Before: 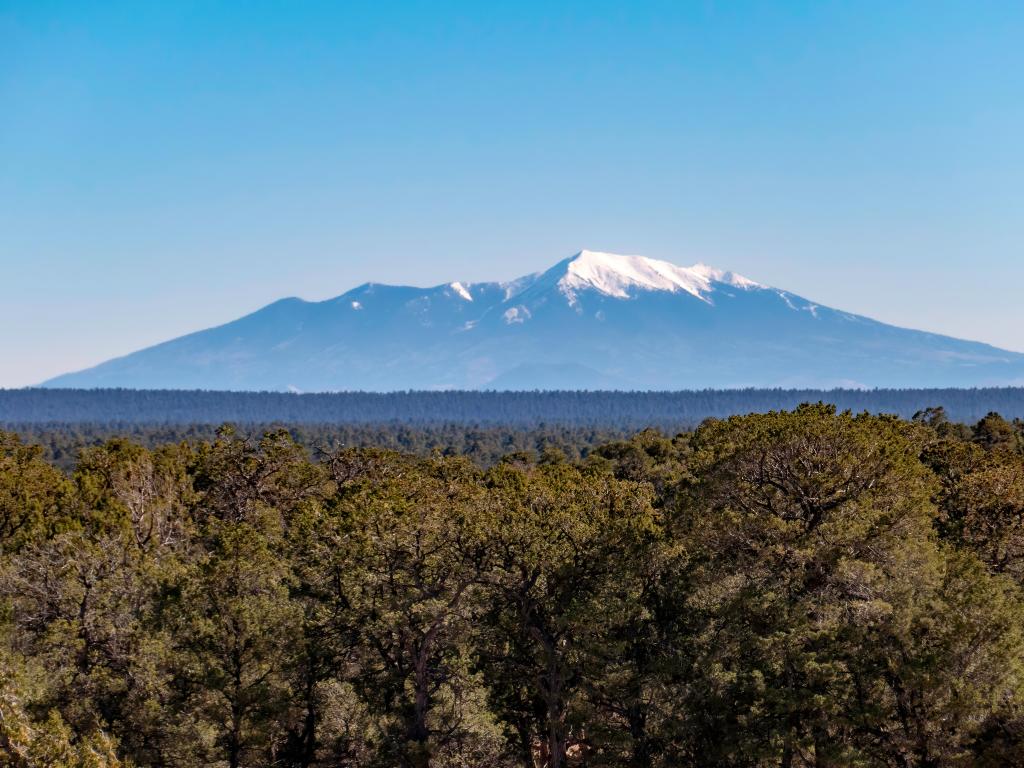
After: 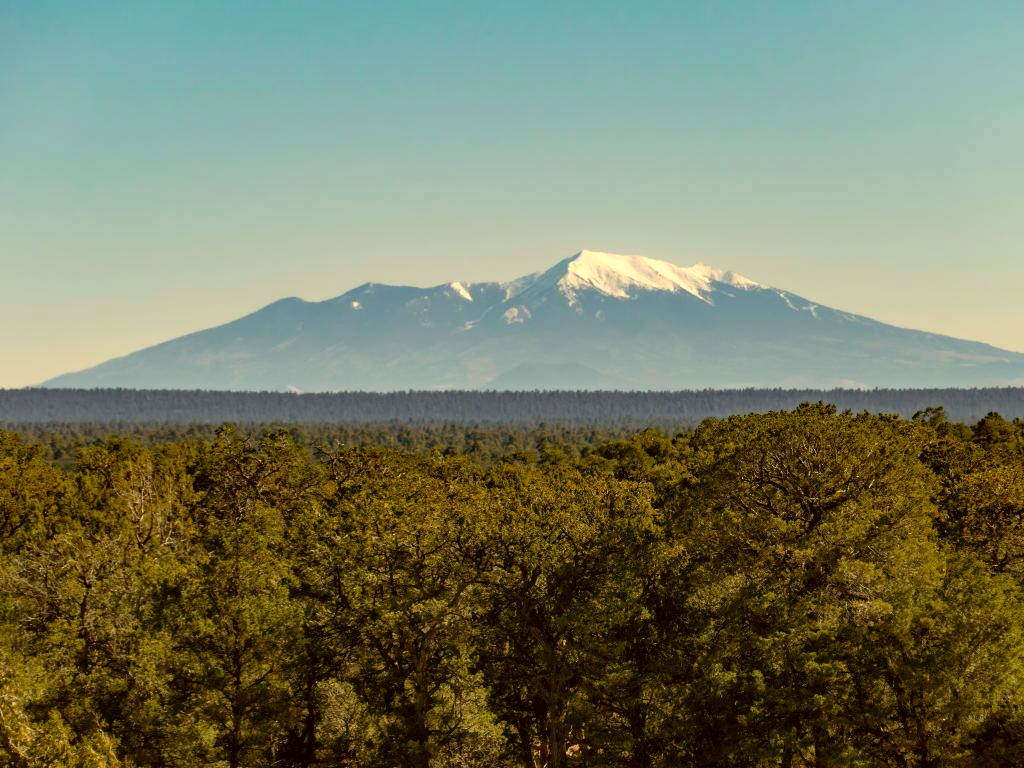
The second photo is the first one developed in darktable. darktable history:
color correction: highlights a* 0.168, highlights b* 29.75, shadows a* -0.27, shadows b* 21.59
